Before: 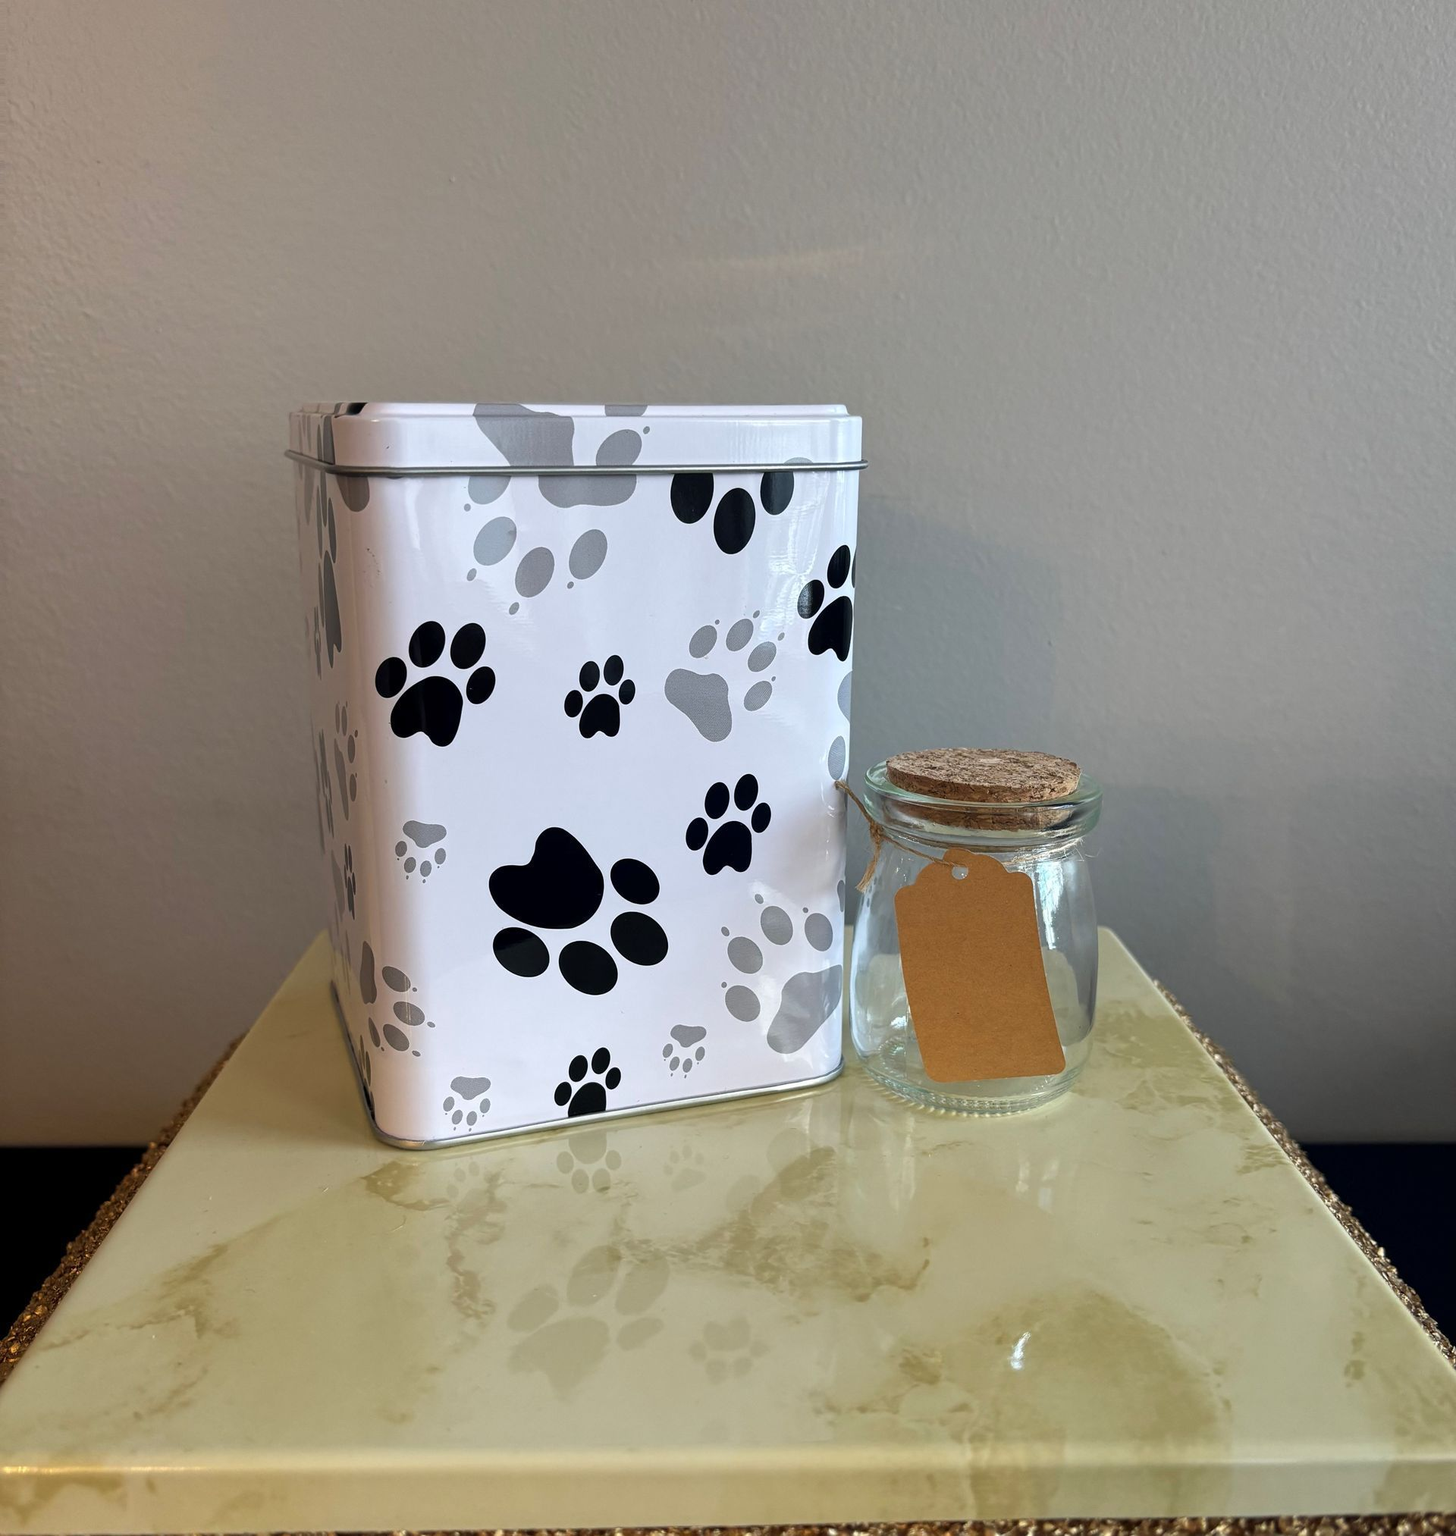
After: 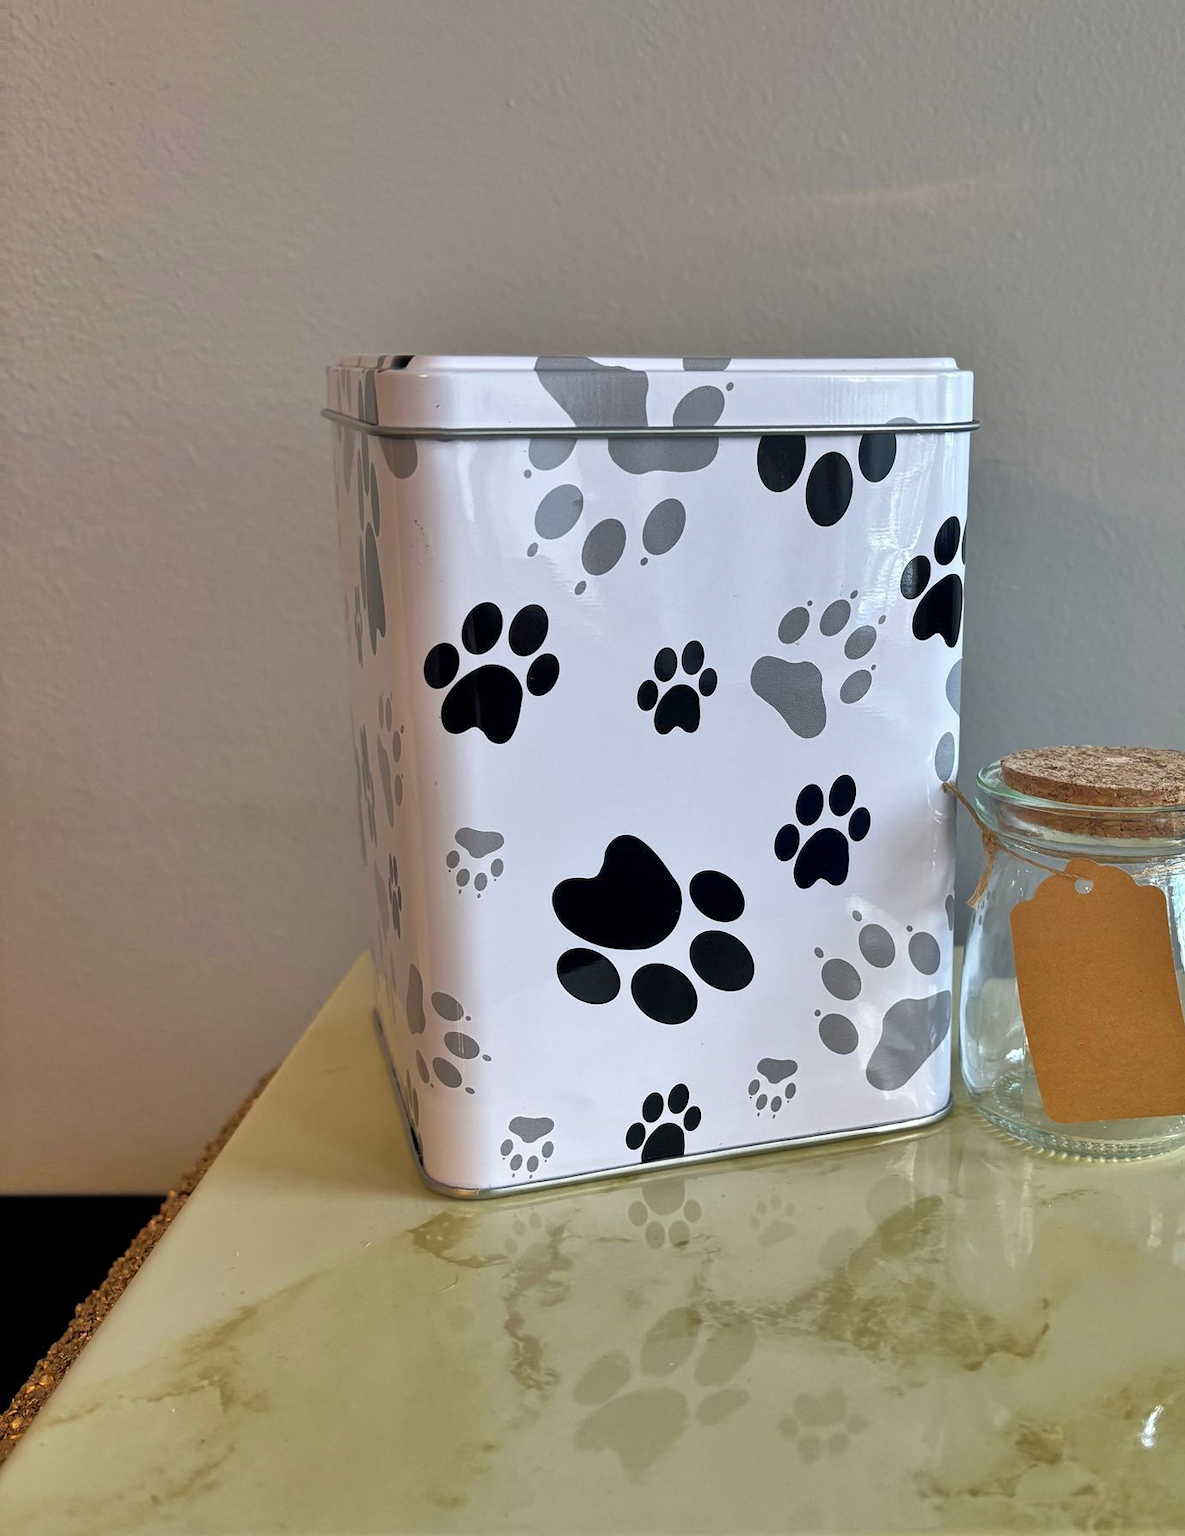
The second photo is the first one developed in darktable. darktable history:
tone equalizer: -7 EV 0.158 EV, -6 EV 0.638 EV, -5 EV 1.14 EV, -4 EV 1.3 EV, -3 EV 1.12 EV, -2 EV 0.6 EV, -1 EV 0.165 EV
crop: top 5.775%, right 27.844%, bottom 5.649%
shadows and highlights: radius 116.49, shadows 42.25, highlights -61.78, soften with gaussian
